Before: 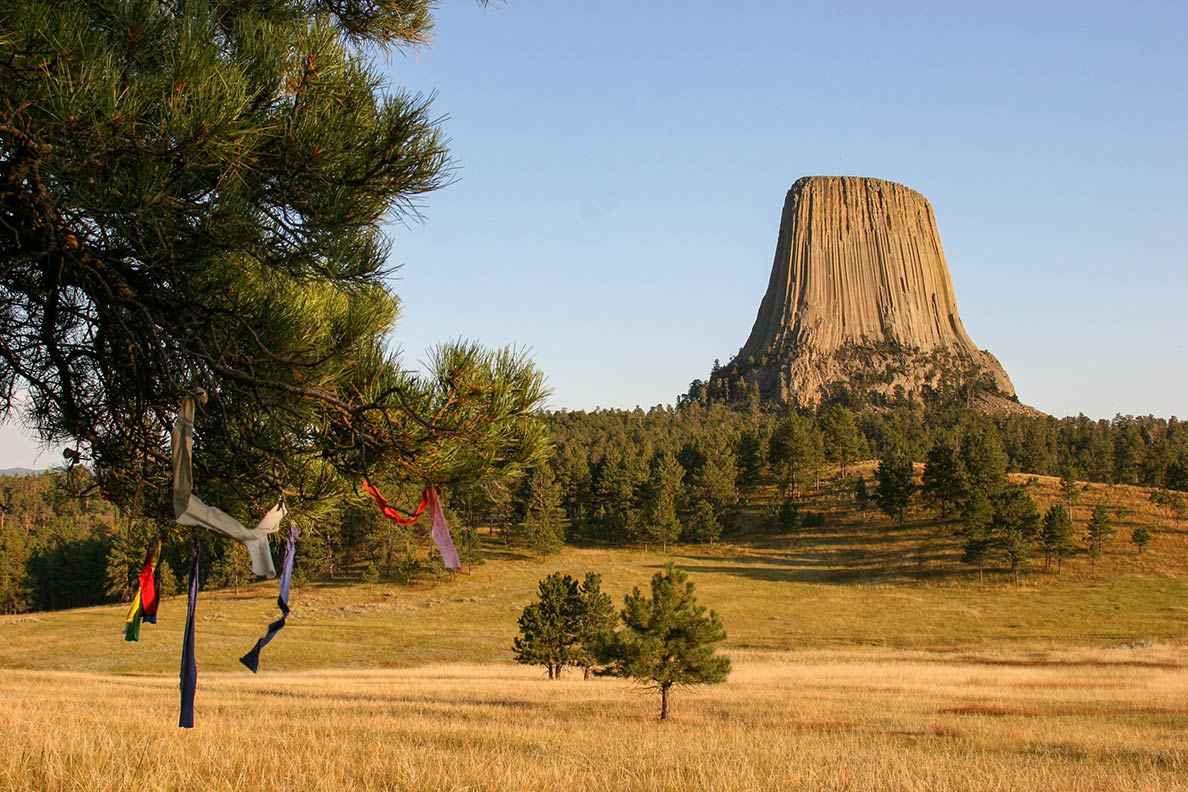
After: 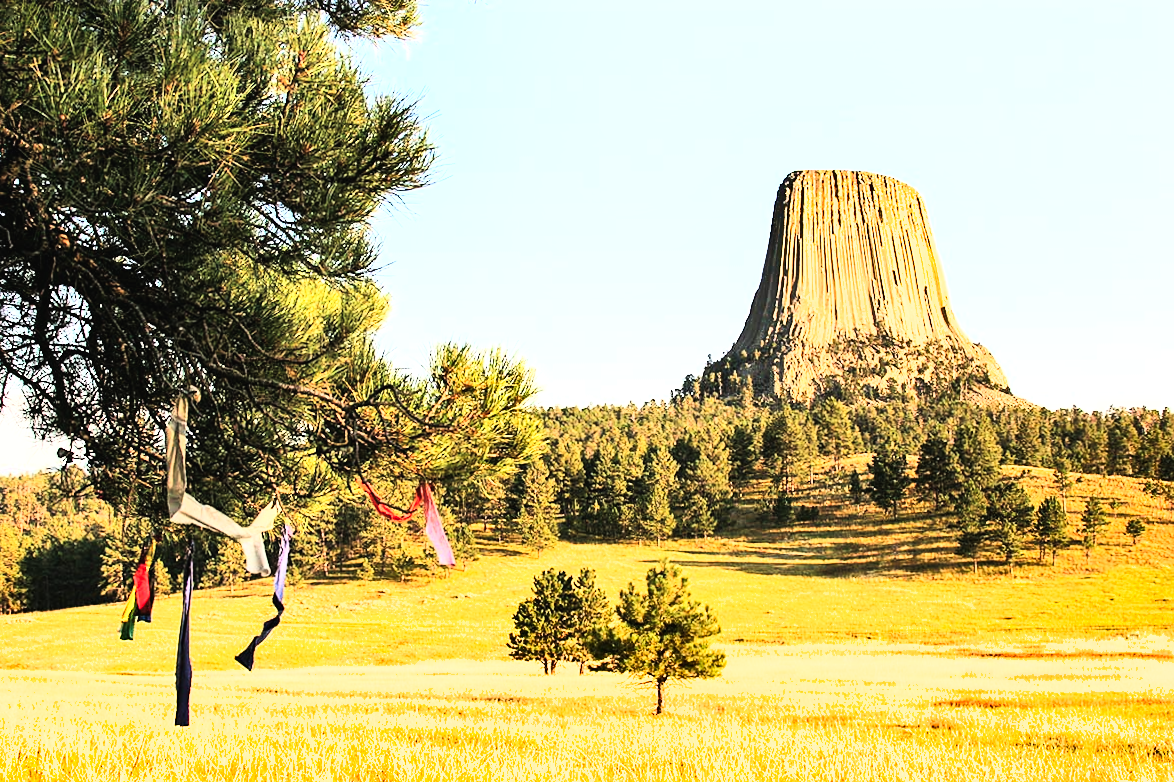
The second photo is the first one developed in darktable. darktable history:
sharpen: amount 0.2
rgb curve: curves: ch0 [(0, 0) (0.21, 0.15) (0.24, 0.21) (0.5, 0.75) (0.75, 0.96) (0.89, 0.99) (1, 1)]; ch1 [(0, 0.02) (0.21, 0.13) (0.25, 0.2) (0.5, 0.67) (0.75, 0.9) (0.89, 0.97) (1, 1)]; ch2 [(0, 0.02) (0.21, 0.13) (0.25, 0.2) (0.5, 0.67) (0.75, 0.9) (0.89, 0.97) (1, 1)], compensate middle gray true
rotate and perspective: rotation -0.45°, automatic cropping original format, crop left 0.008, crop right 0.992, crop top 0.012, crop bottom 0.988
exposure: black level correction -0.005, exposure 1.002 EV, compensate highlight preservation false
shadows and highlights: shadows 12, white point adjustment 1.2, soften with gaussian
base curve: exposure shift 0, preserve colors none
